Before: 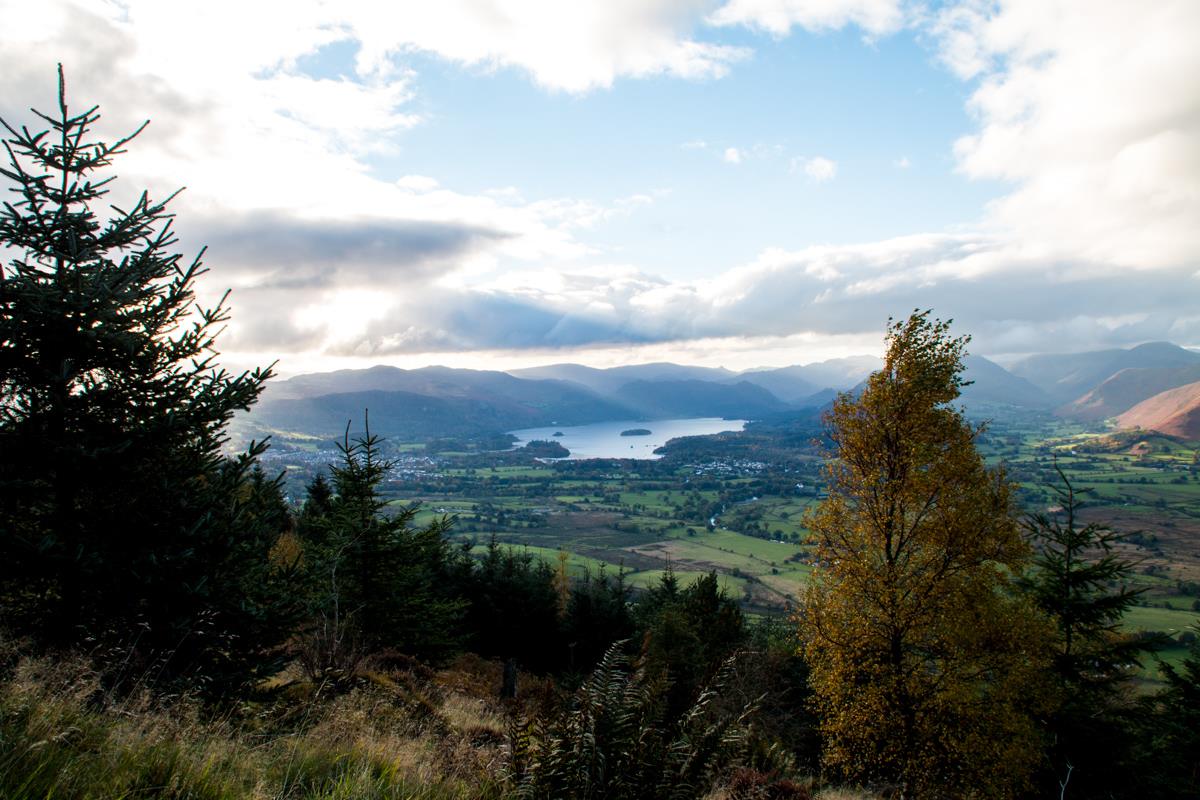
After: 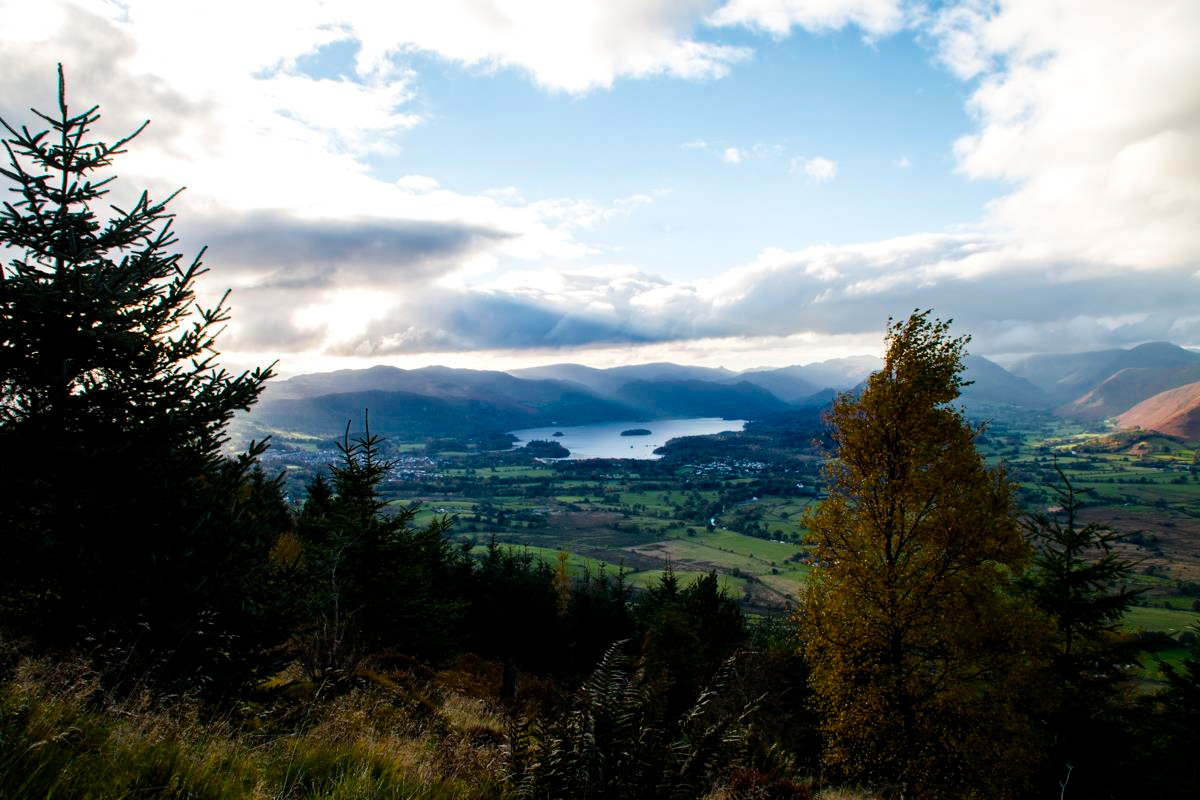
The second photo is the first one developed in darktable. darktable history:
color balance rgb: power › luminance -14.891%, perceptual saturation grading › global saturation 25.133%, global vibrance 10.355%, saturation formula JzAzBz (2021)
